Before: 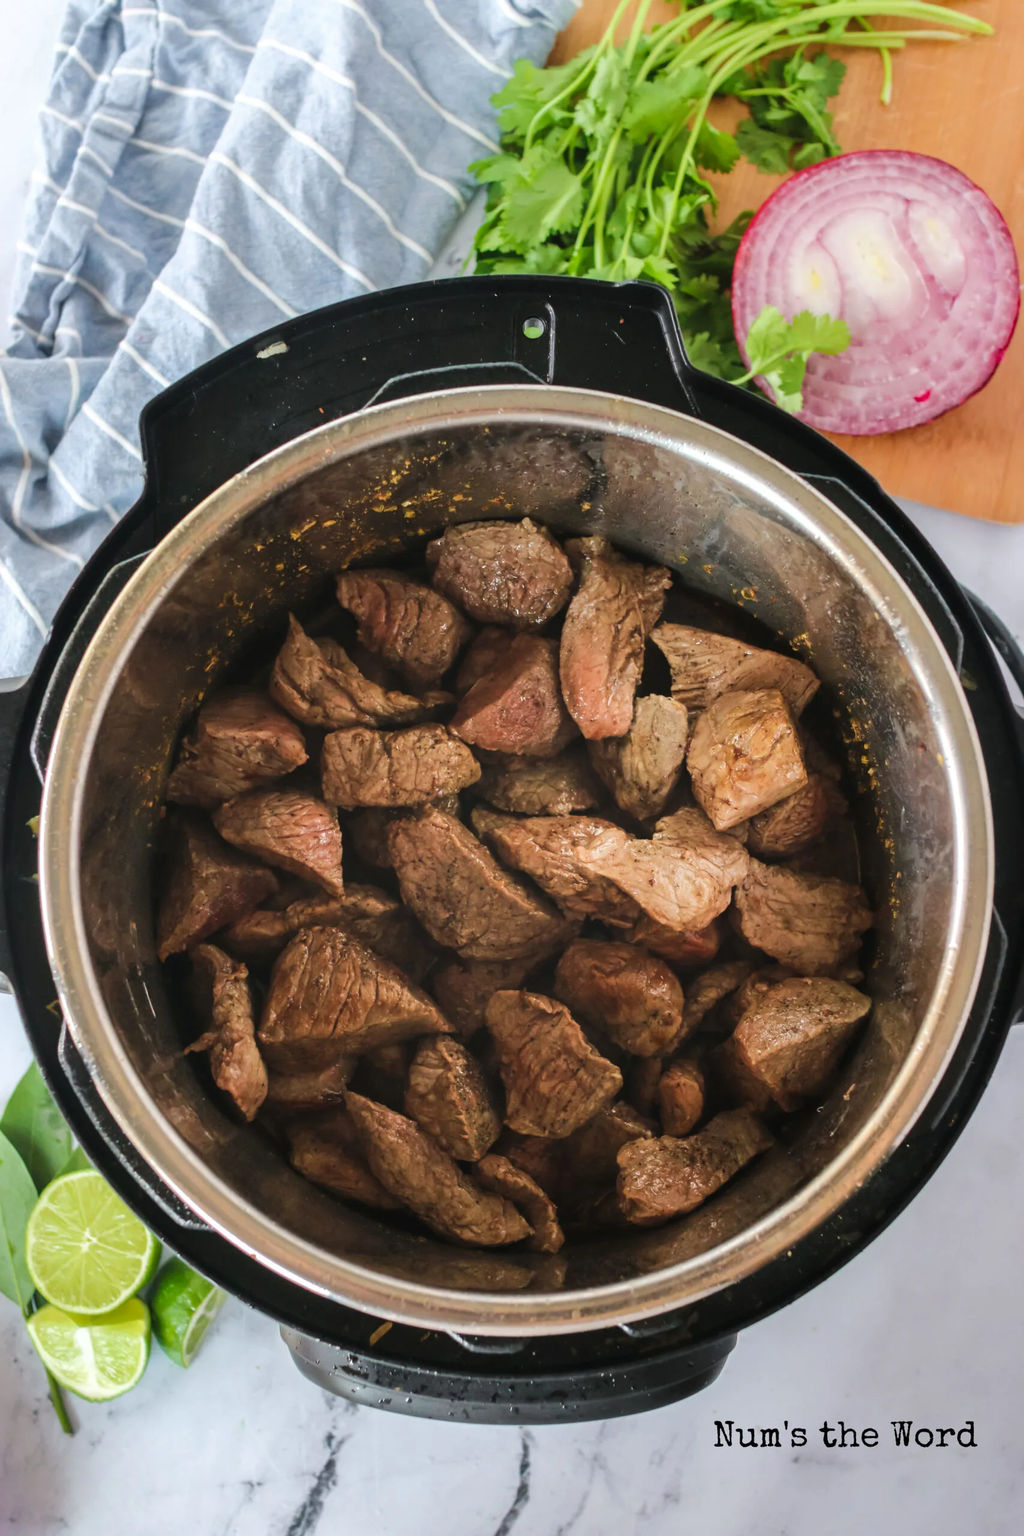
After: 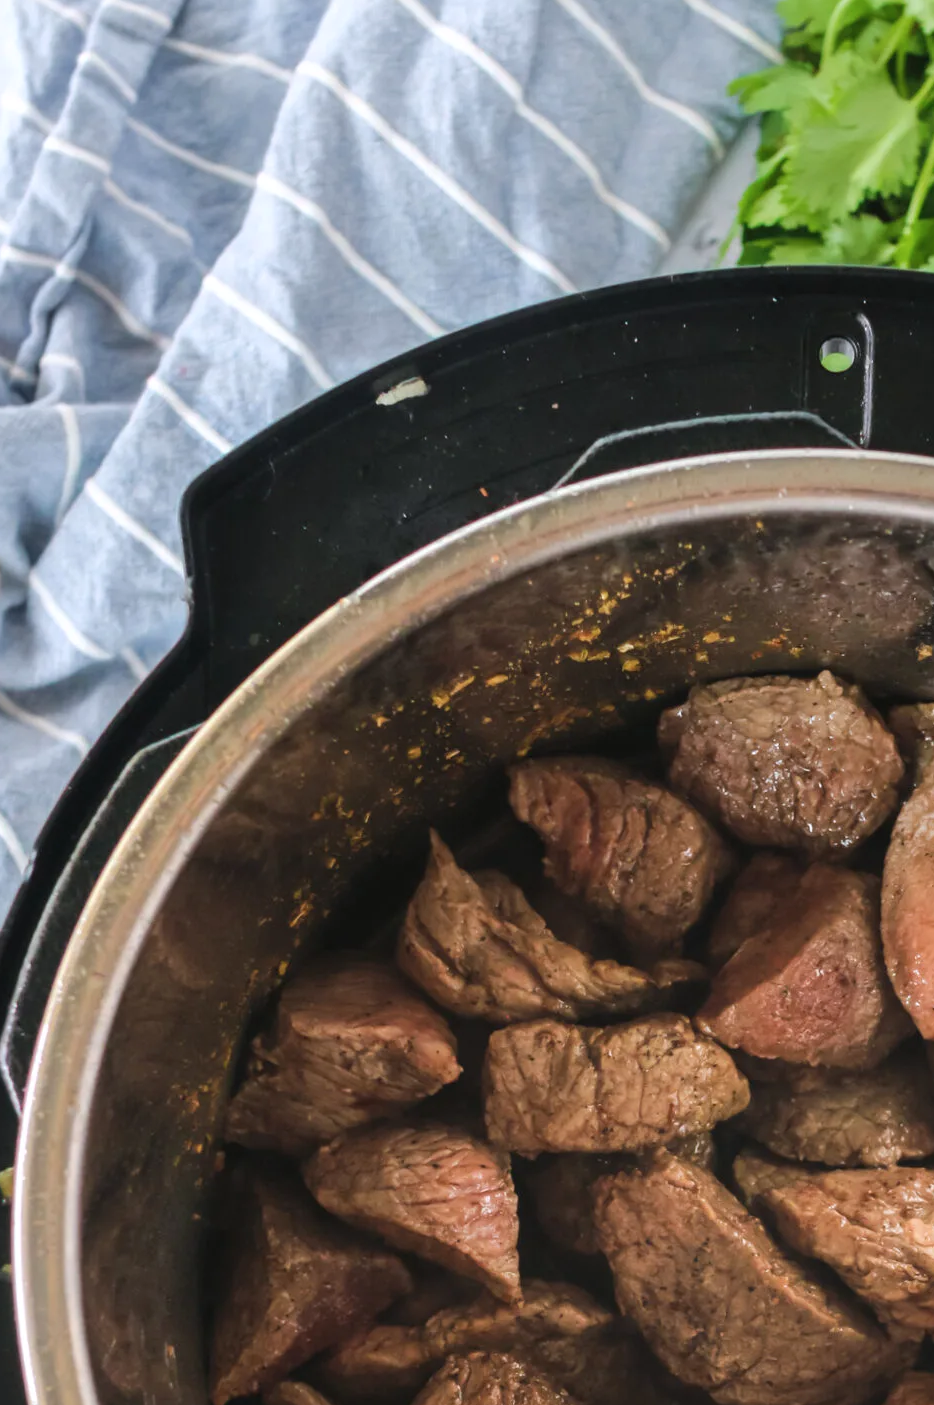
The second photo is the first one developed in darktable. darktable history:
contrast brightness saturation: saturation -0.05
crop and rotate: left 3.047%, top 7.509%, right 42.236%, bottom 37.598%
white balance: red 1.004, blue 1.024
